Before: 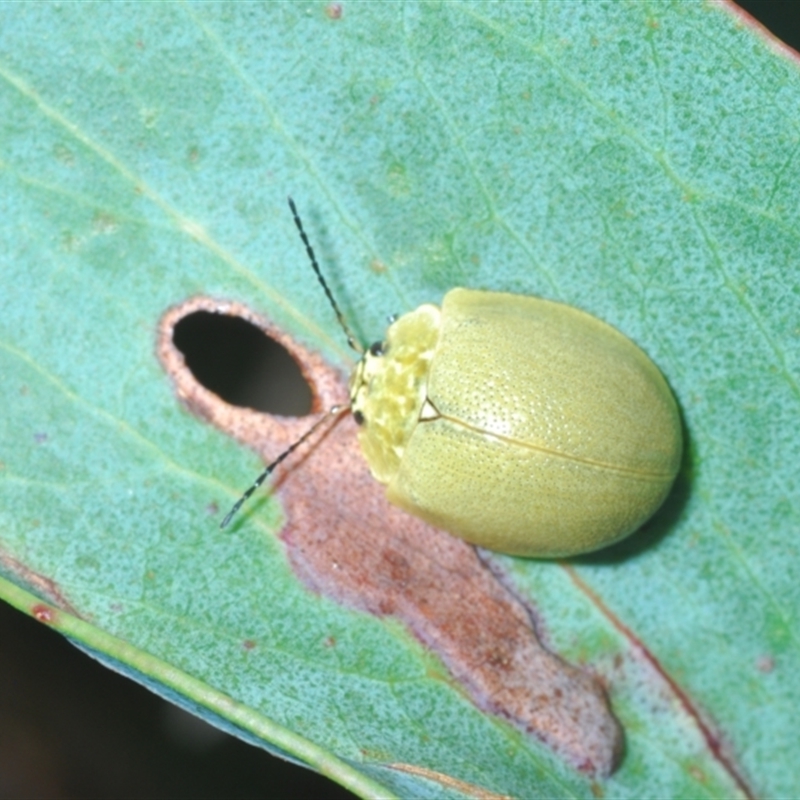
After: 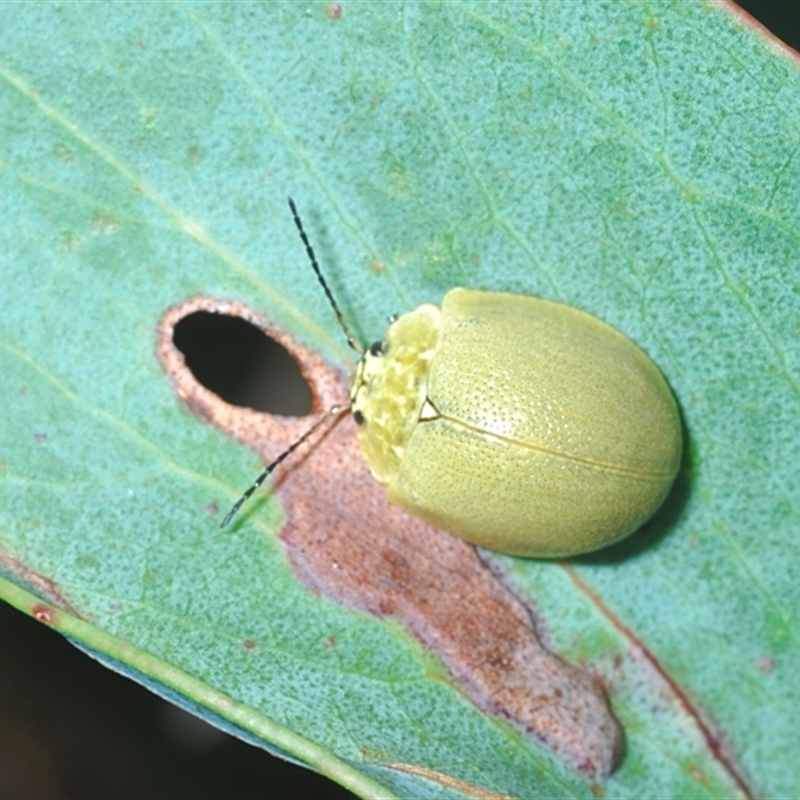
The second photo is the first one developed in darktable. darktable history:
sharpen: on, module defaults
white balance: red 1.009, blue 0.985
